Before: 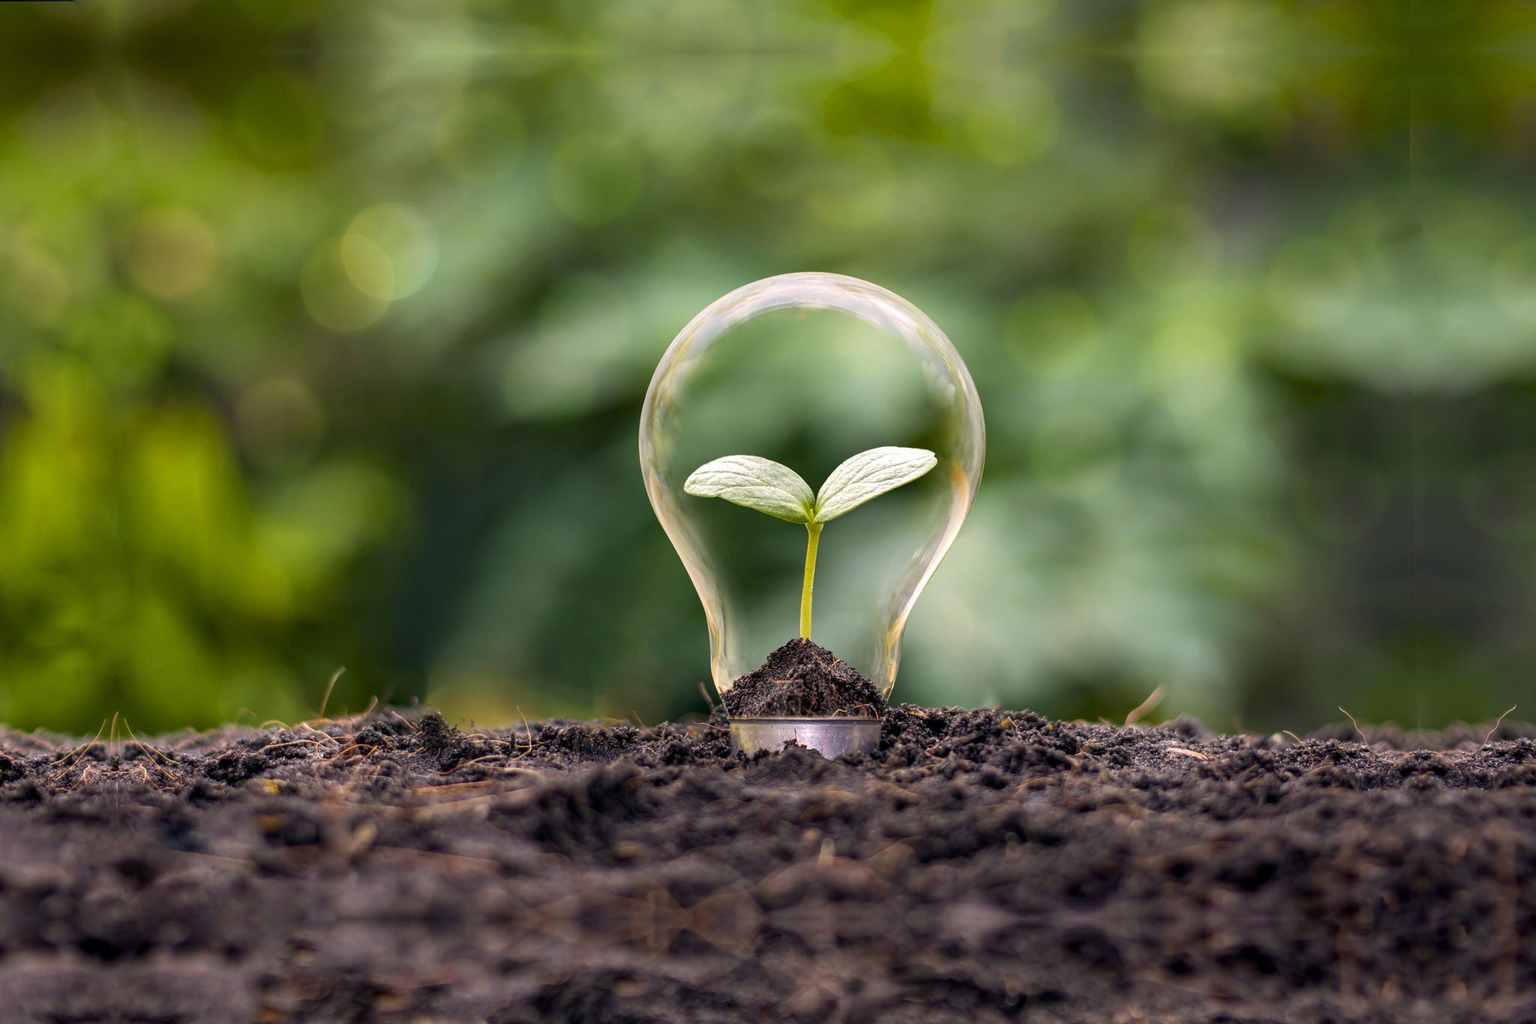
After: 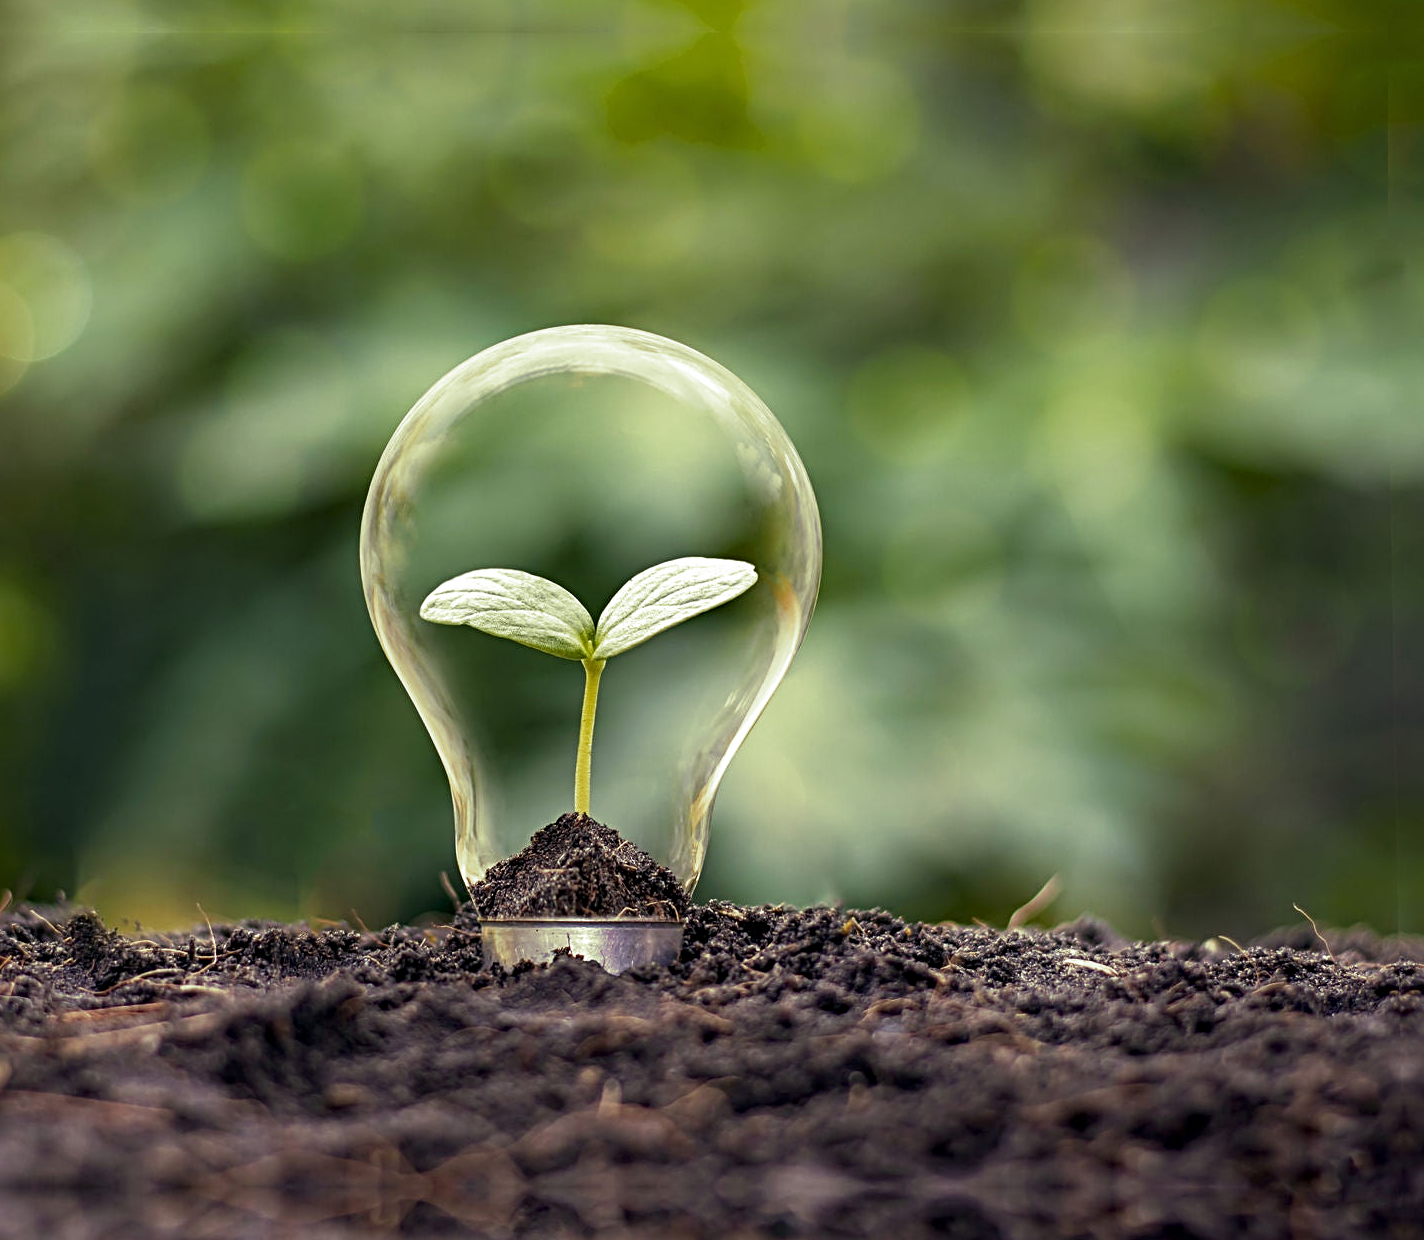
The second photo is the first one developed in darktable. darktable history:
sharpen: radius 4
white balance: red 1, blue 1
crop and rotate: left 24.034%, top 2.838%, right 6.406%, bottom 6.299%
split-toning: shadows › hue 290.82°, shadows › saturation 0.34, highlights › saturation 0.38, balance 0, compress 50%
